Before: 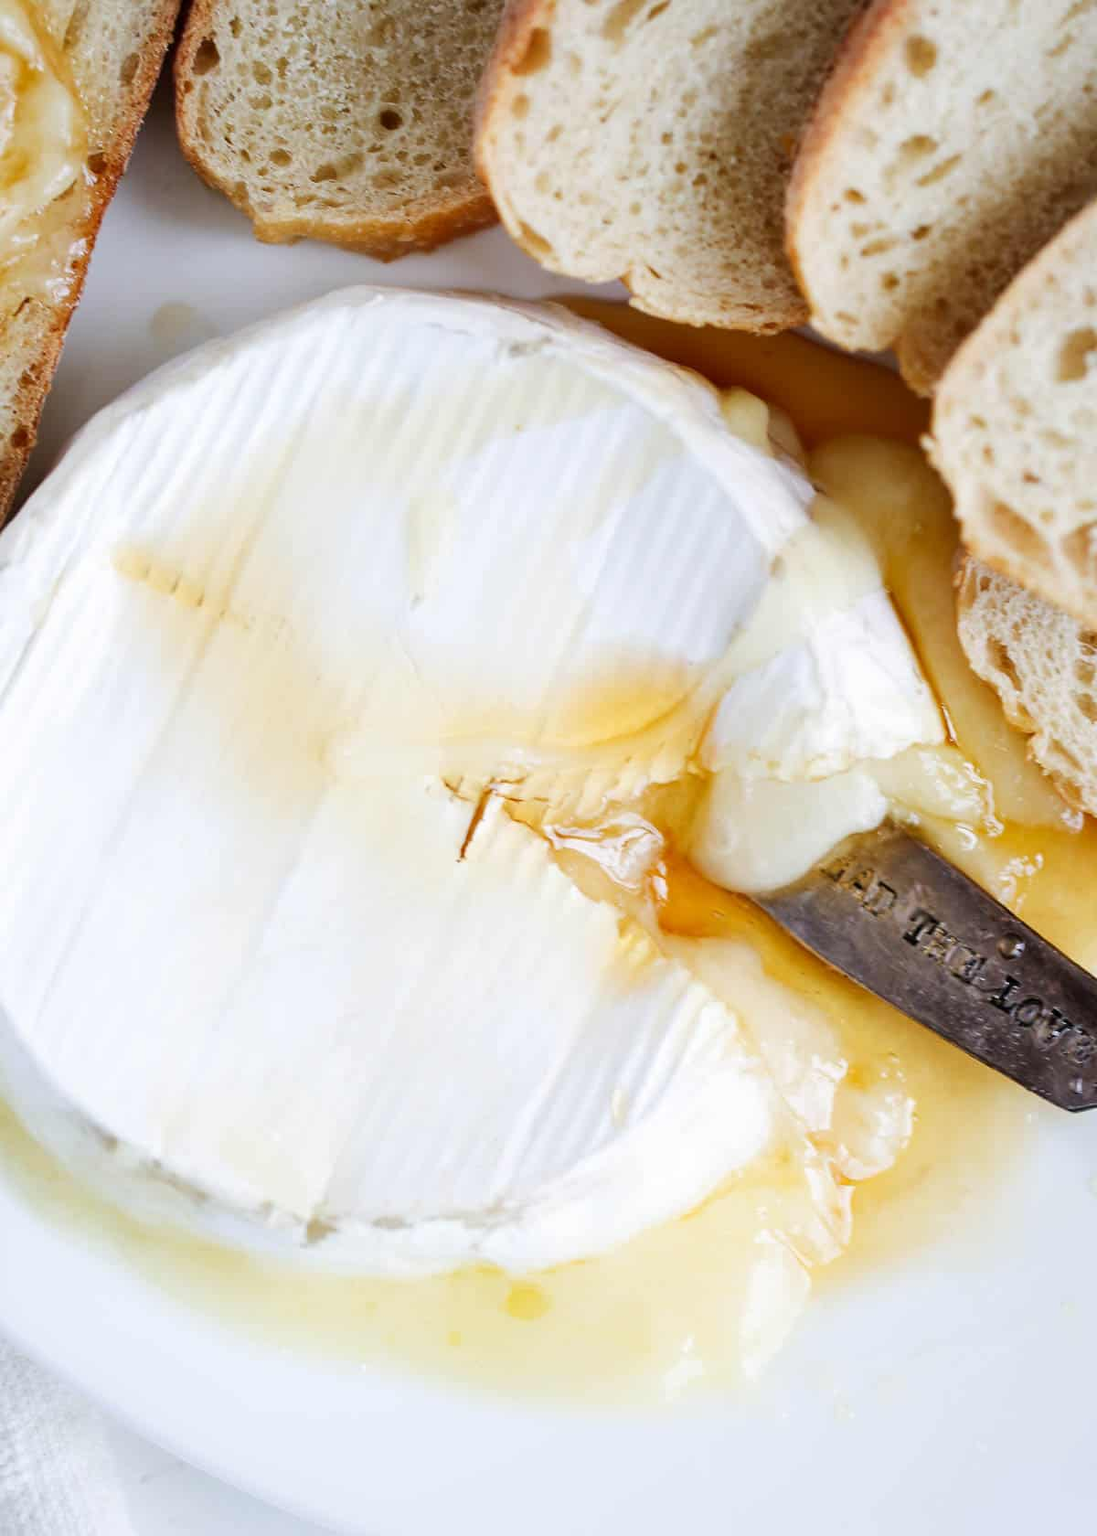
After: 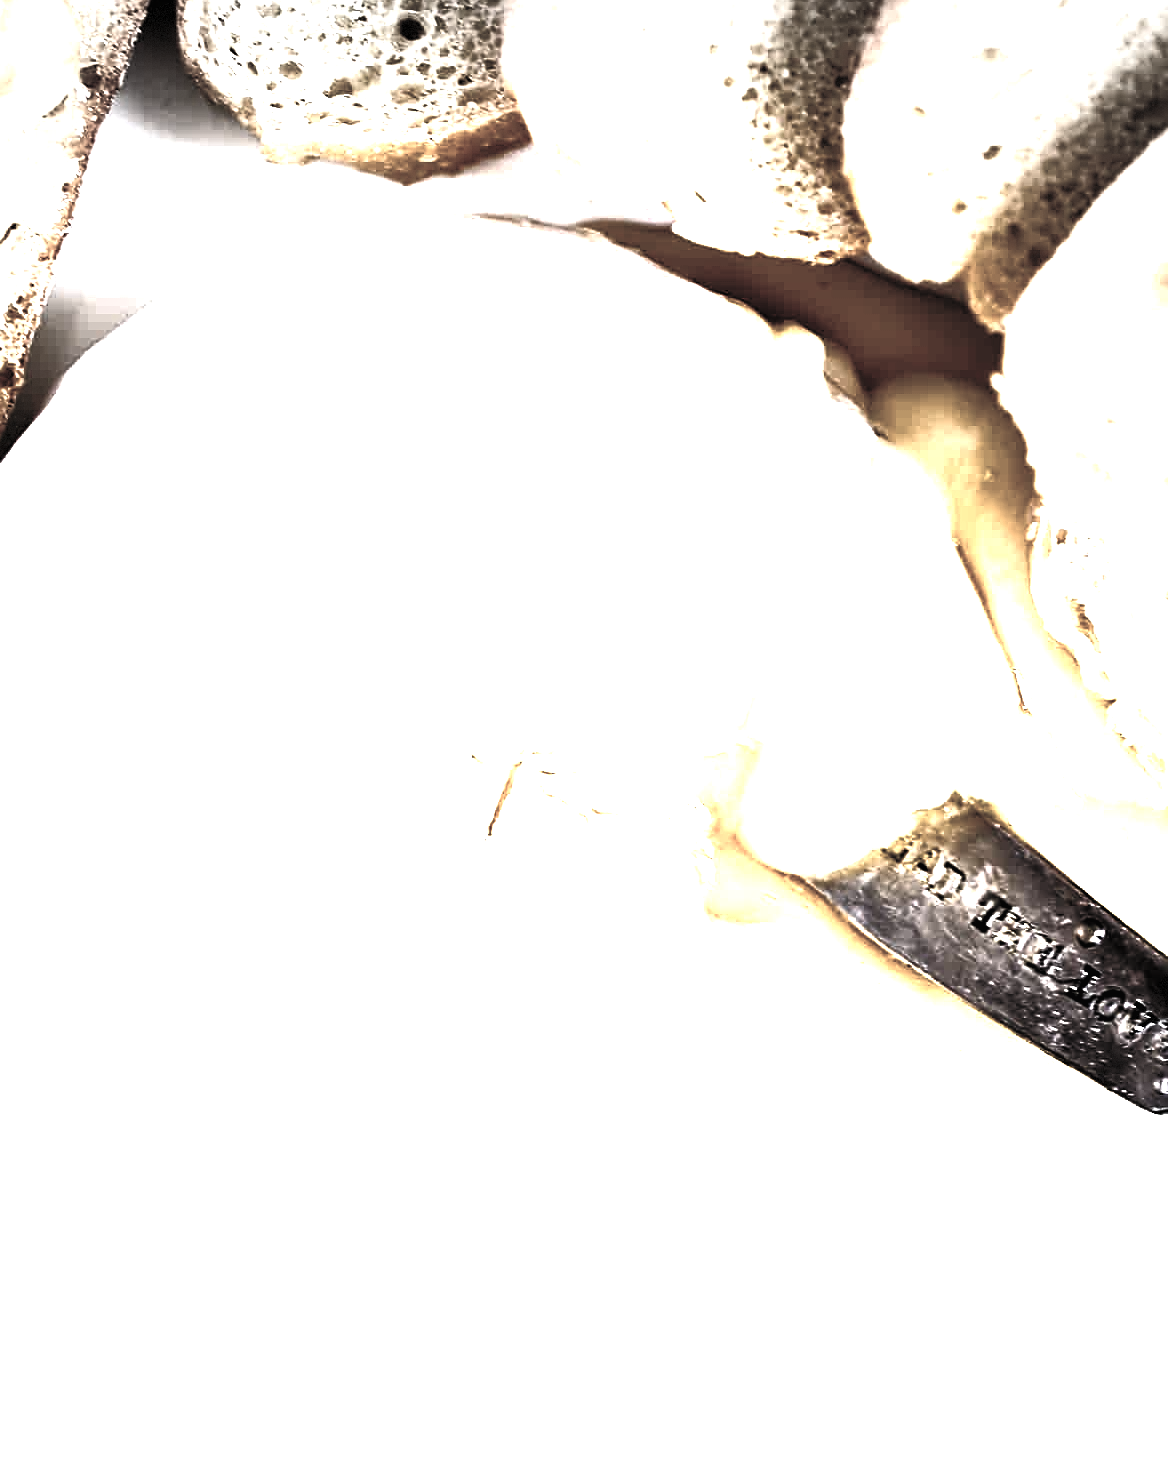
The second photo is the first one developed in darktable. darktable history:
filmic rgb: black relative exposure -4.93 EV, white relative exposure 2.84 EV, hardness 3.73
exposure: exposure 0.551 EV, compensate exposure bias true, compensate highlight preservation false
crop: left 1.386%, top 6.12%, right 1.276%, bottom 6.649%
contrast brightness saturation: brightness 0.183, saturation -0.519
color balance rgb: power › hue 329.39°, perceptual saturation grading › global saturation 19.775%, perceptual saturation grading › highlights -25.584%, perceptual saturation grading › shadows 49.488%, perceptual brilliance grading › highlights 1.958%, perceptual brilliance grading › mid-tones -50.135%, perceptual brilliance grading › shadows -50.067%, contrast -9.857%
levels: levels [0, 0.281, 0.562]
sharpen: on, module defaults
vignetting: fall-off start 88.43%, fall-off radius 43.64%, width/height ratio 1.164, dithering 8-bit output
